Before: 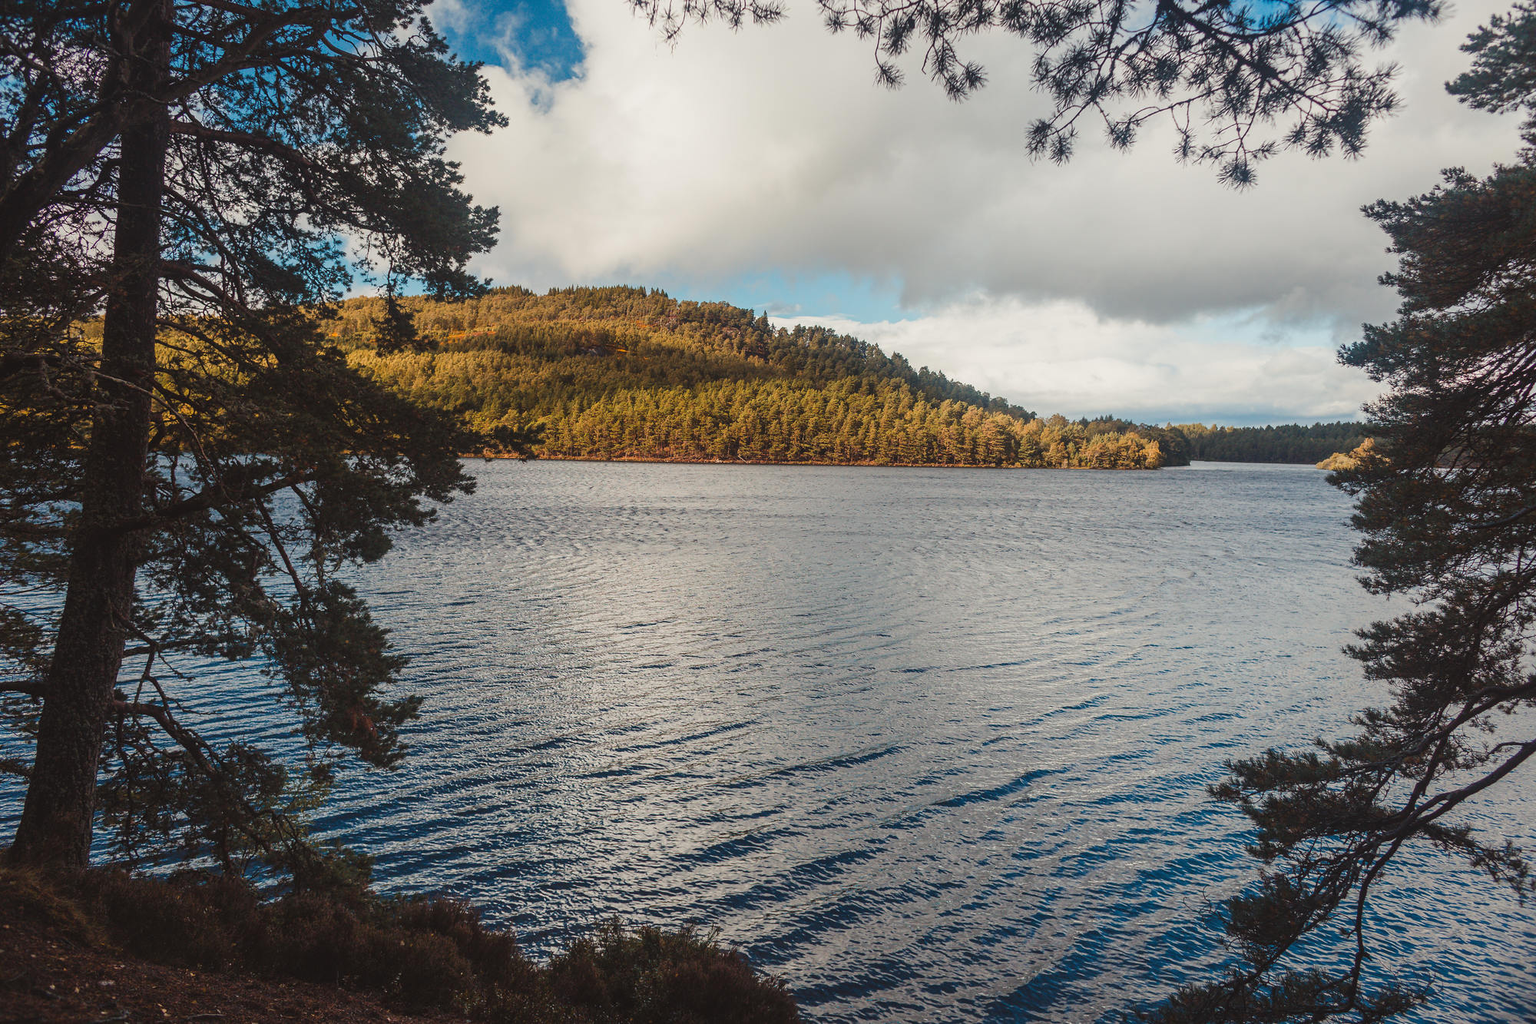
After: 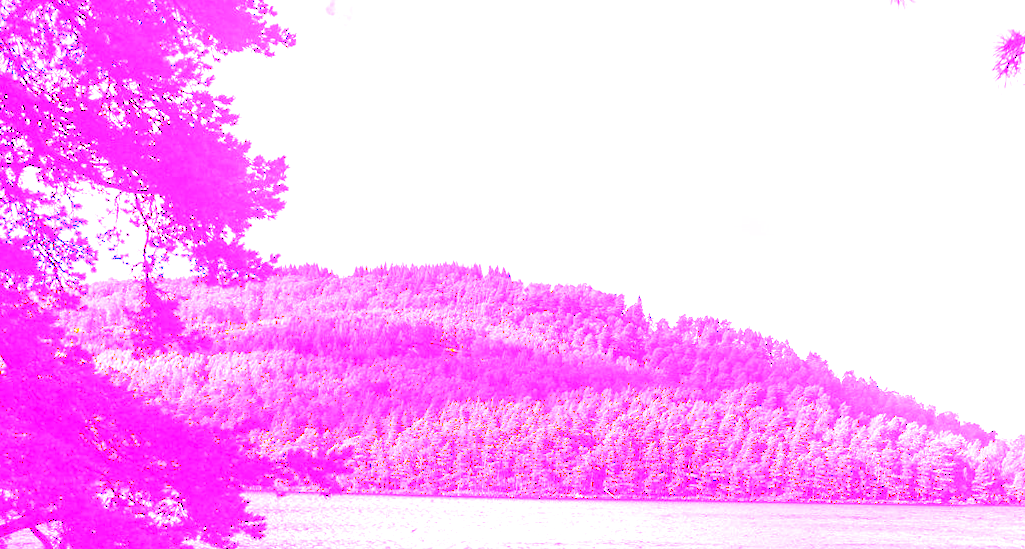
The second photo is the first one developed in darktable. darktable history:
exposure: black level correction 0.009, exposure 1.425 EV, compensate highlight preservation false
white balance: red 8, blue 8
crop: left 15.306%, top 9.065%, right 30.789%, bottom 48.638%
rotate and perspective: rotation 0.074°, lens shift (vertical) 0.096, lens shift (horizontal) -0.041, crop left 0.043, crop right 0.952, crop top 0.024, crop bottom 0.979
